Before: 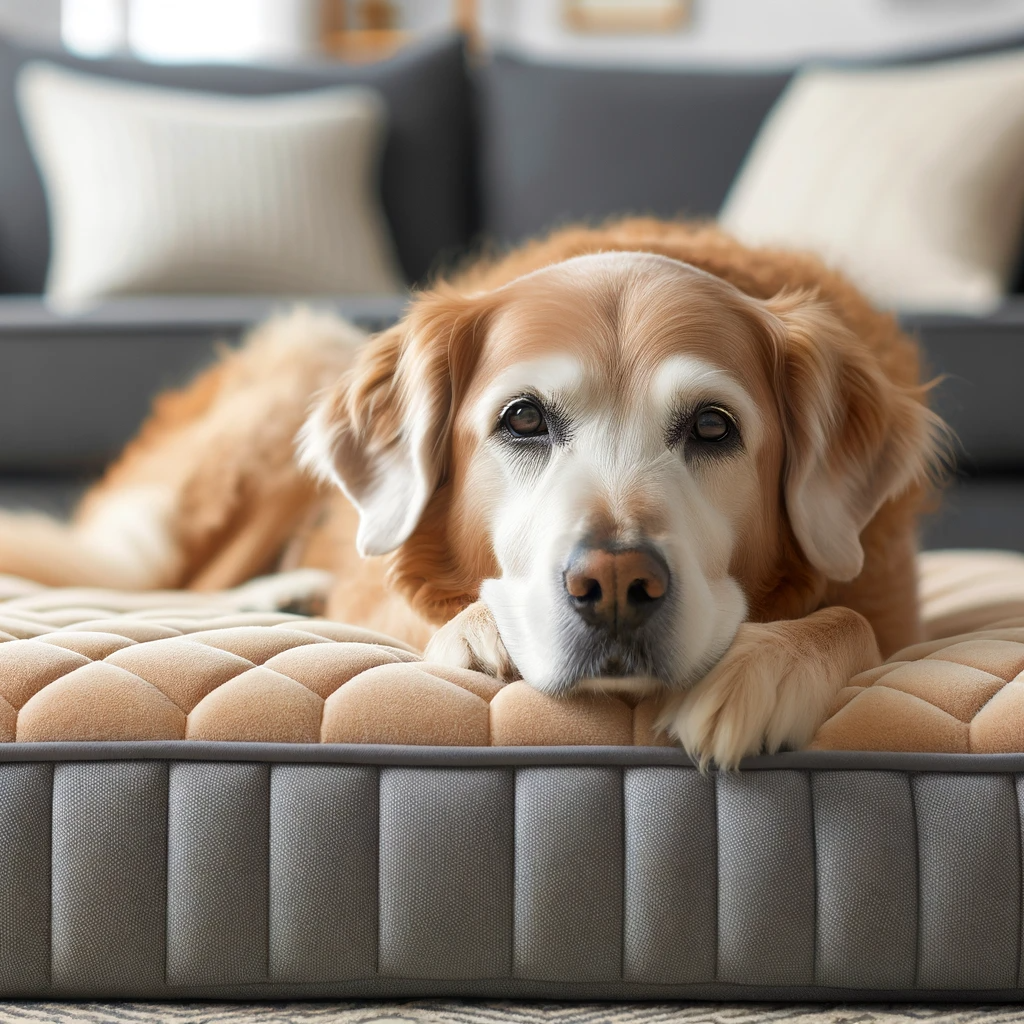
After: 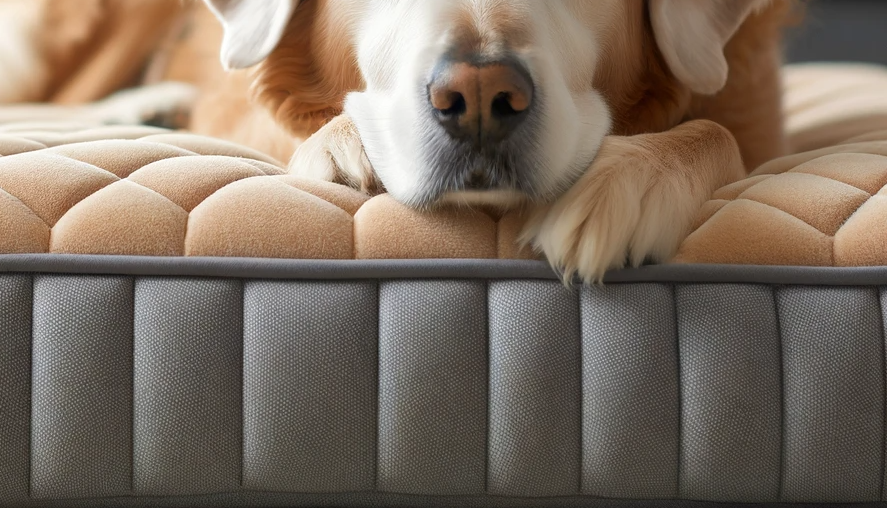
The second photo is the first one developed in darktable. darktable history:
crop and rotate: left 13.306%, top 47.652%, bottom 2.711%
